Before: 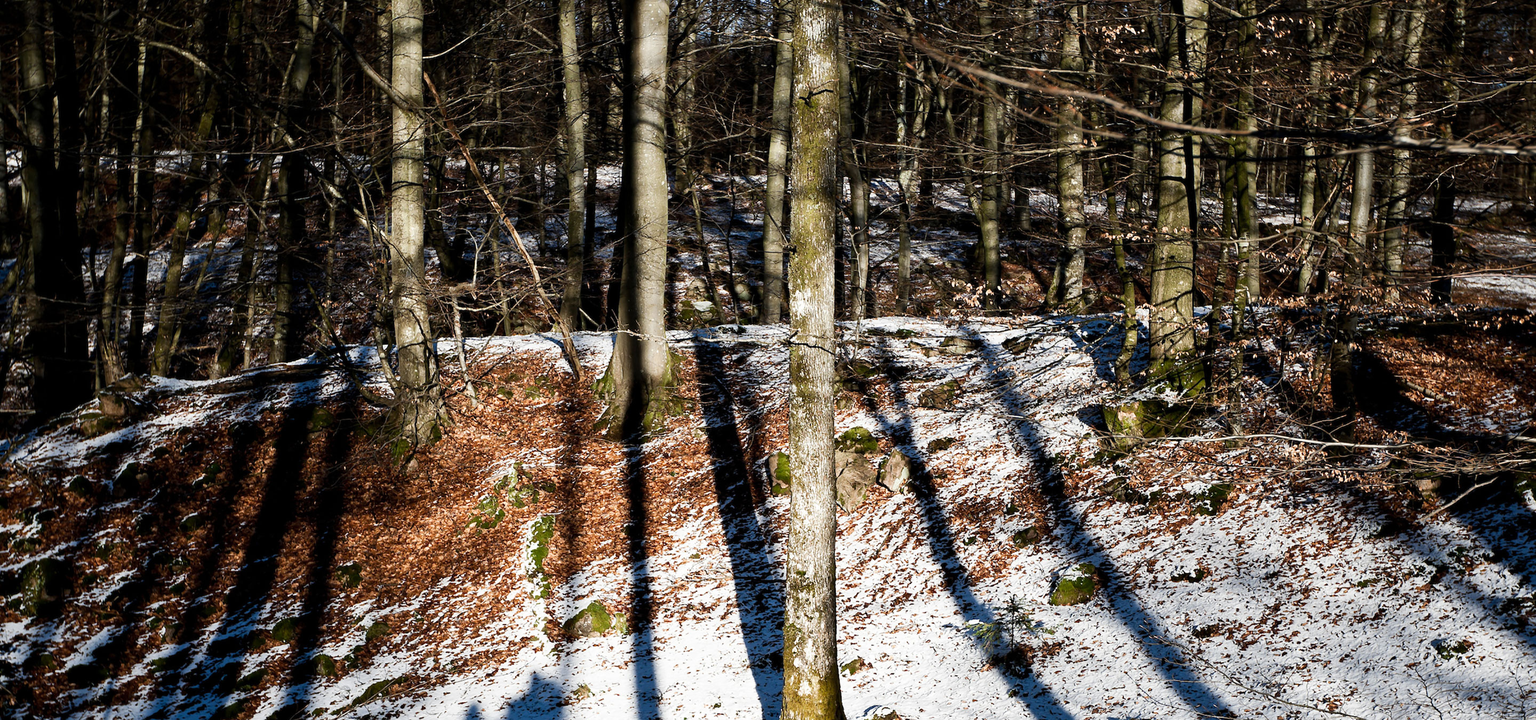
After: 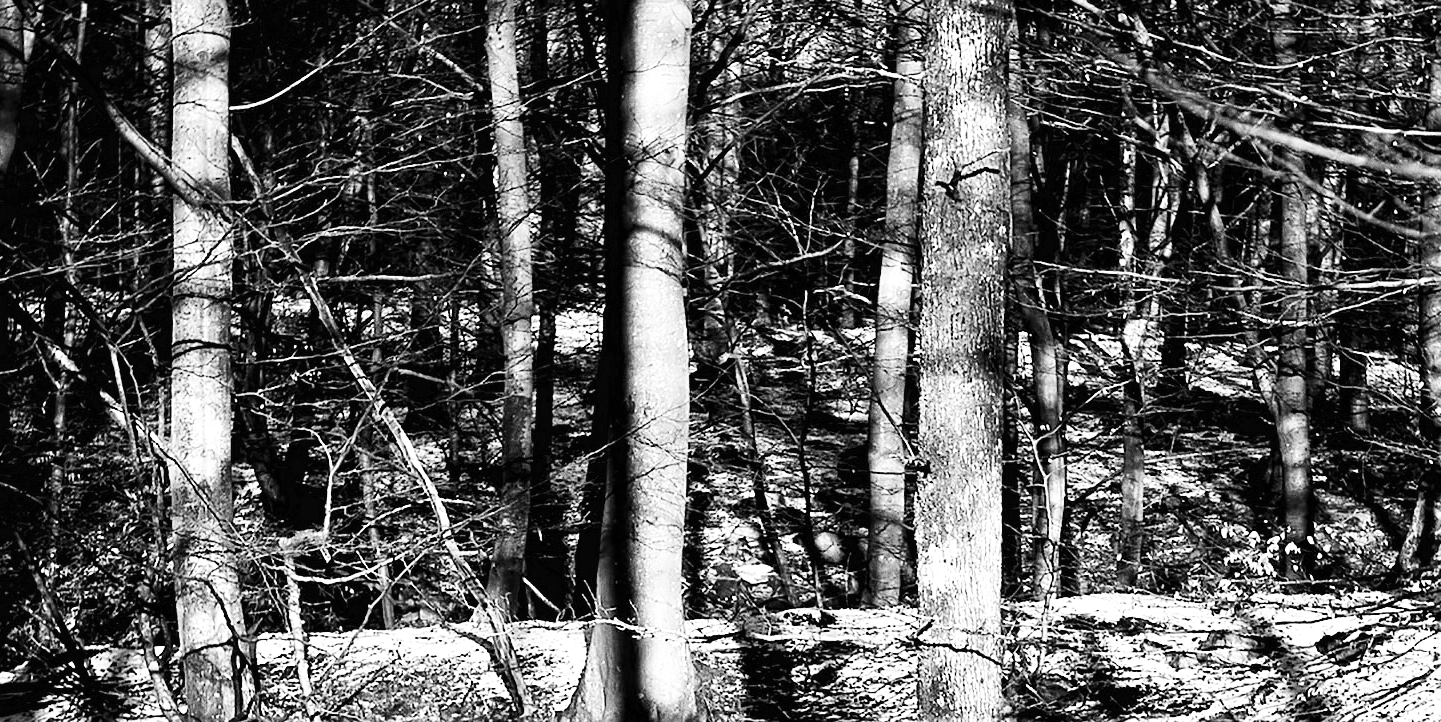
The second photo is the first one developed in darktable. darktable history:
crop: left 19.556%, right 30.401%, bottom 46.458%
local contrast: highlights 100%, shadows 100%, detail 120%, midtone range 0.2
sharpen: on, module defaults
white balance: red 0.98, blue 1.034
color correction: highlights a* -10.04, highlights b* -10.37
base curve: curves: ch0 [(0, 0.003) (0.001, 0.002) (0.006, 0.004) (0.02, 0.022) (0.048, 0.086) (0.094, 0.234) (0.162, 0.431) (0.258, 0.629) (0.385, 0.8) (0.548, 0.918) (0.751, 0.988) (1, 1)], preserve colors none
monochrome: on, module defaults
grain: coarseness 0.09 ISO
